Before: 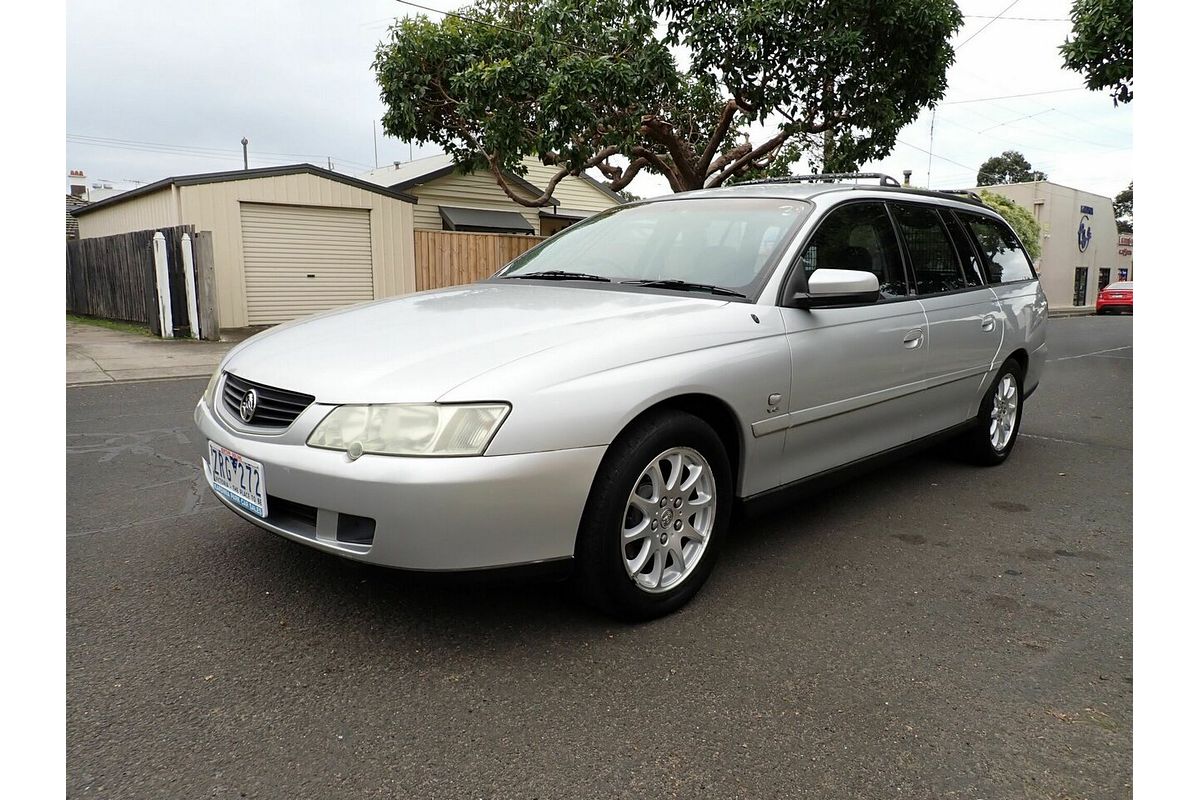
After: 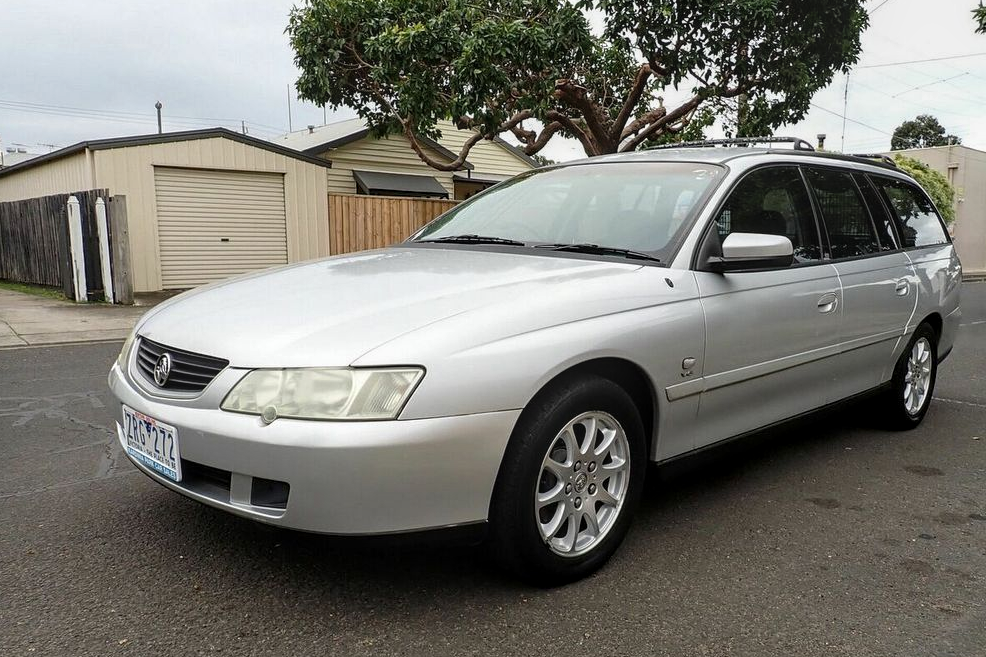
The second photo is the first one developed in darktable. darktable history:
contrast brightness saturation: contrast -0.02, brightness -0.01, saturation 0.03
local contrast: on, module defaults
crop and rotate: left 7.196%, top 4.574%, right 10.605%, bottom 13.178%
